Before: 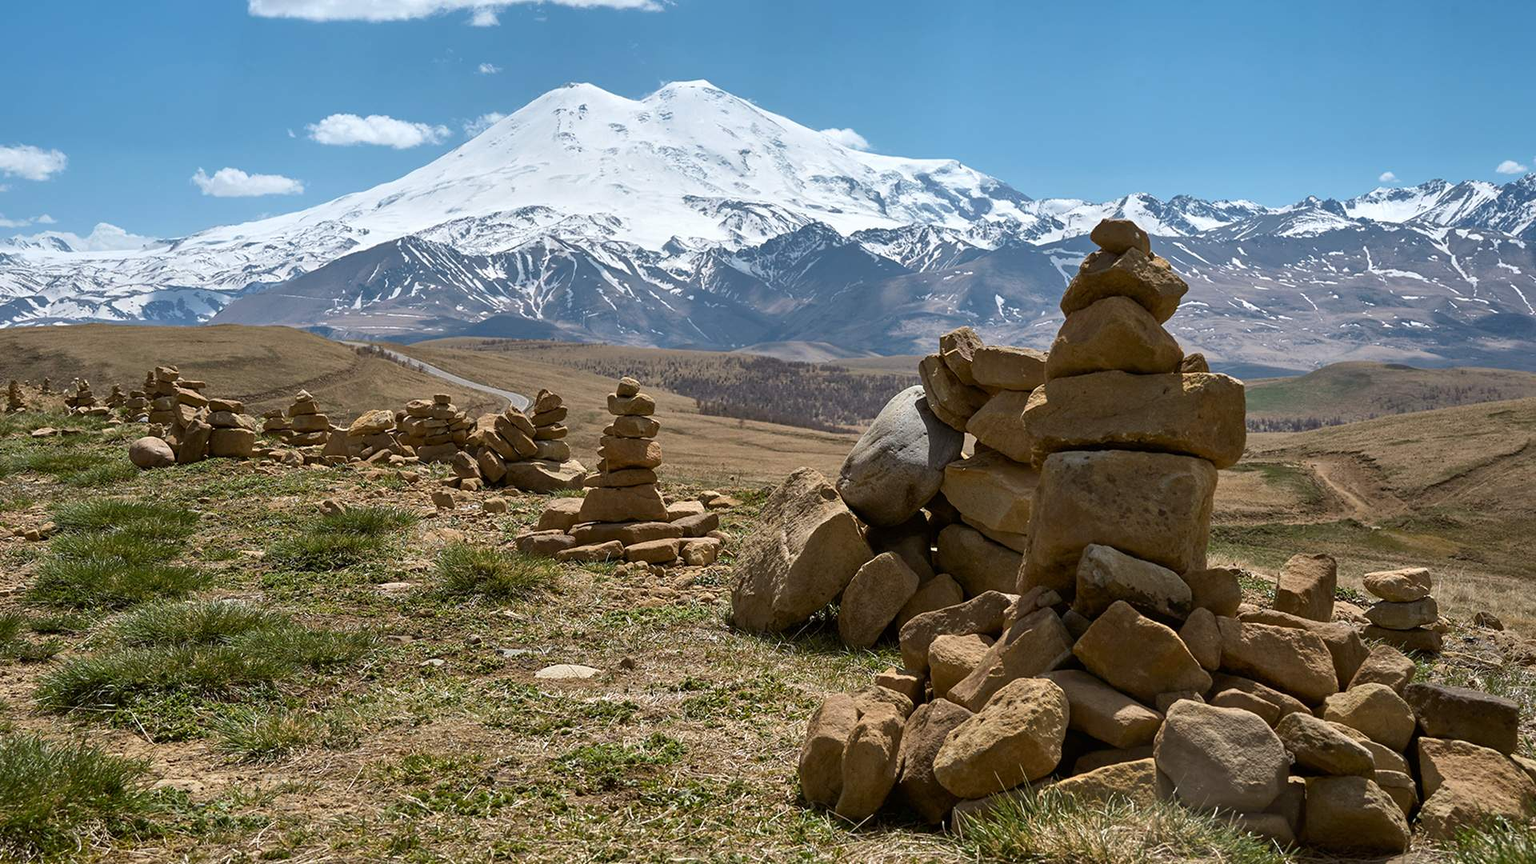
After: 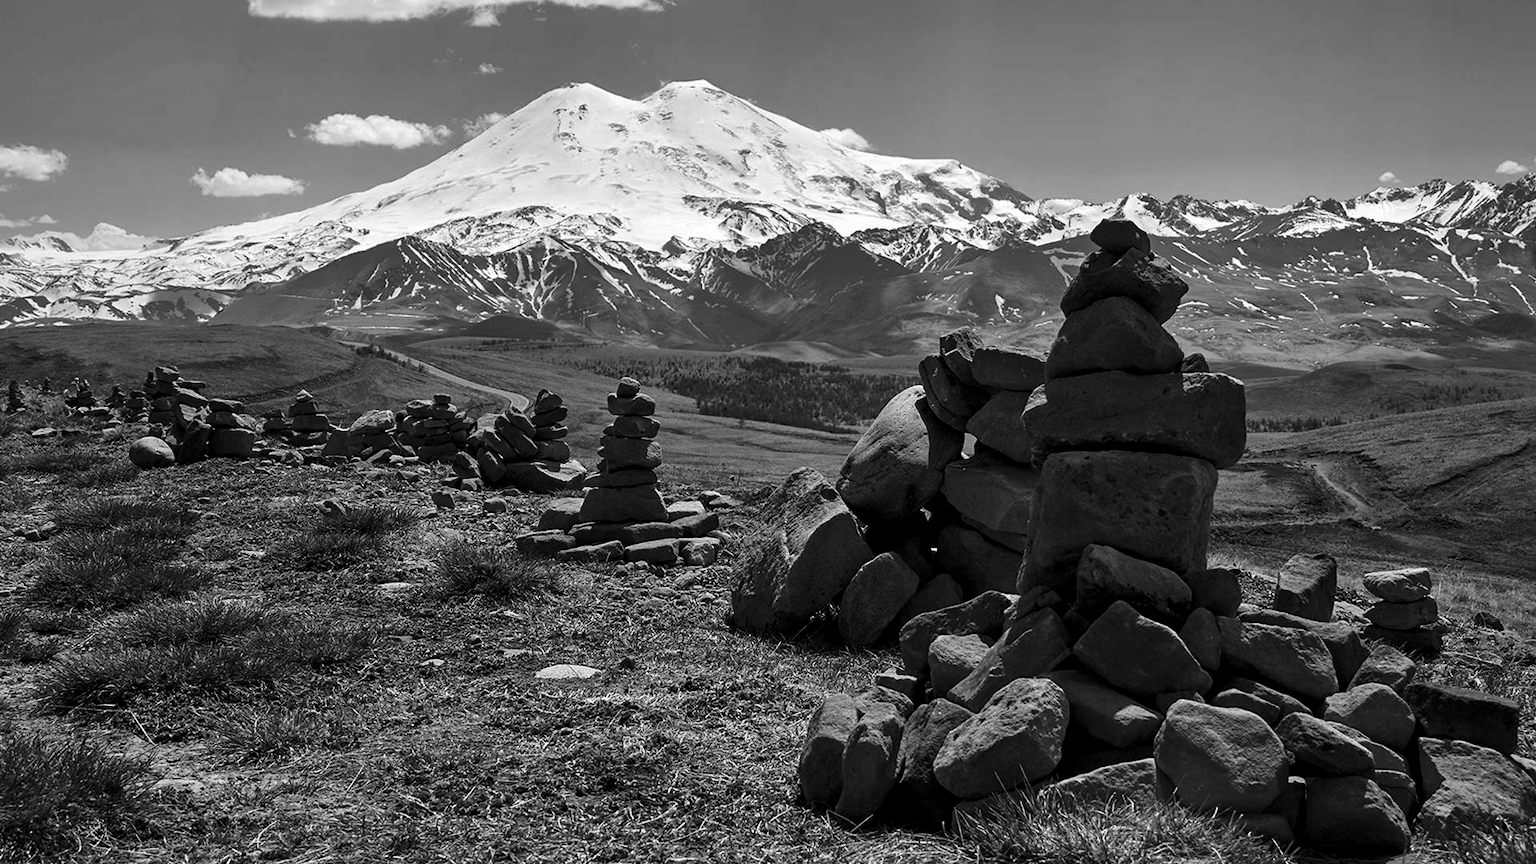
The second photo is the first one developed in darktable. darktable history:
contrast brightness saturation: contrast 0.1, brightness -0.26, saturation 0.14
monochrome: on, module defaults
local contrast: mode bilateral grid, contrast 20, coarseness 50, detail 120%, midtone range 0.2
